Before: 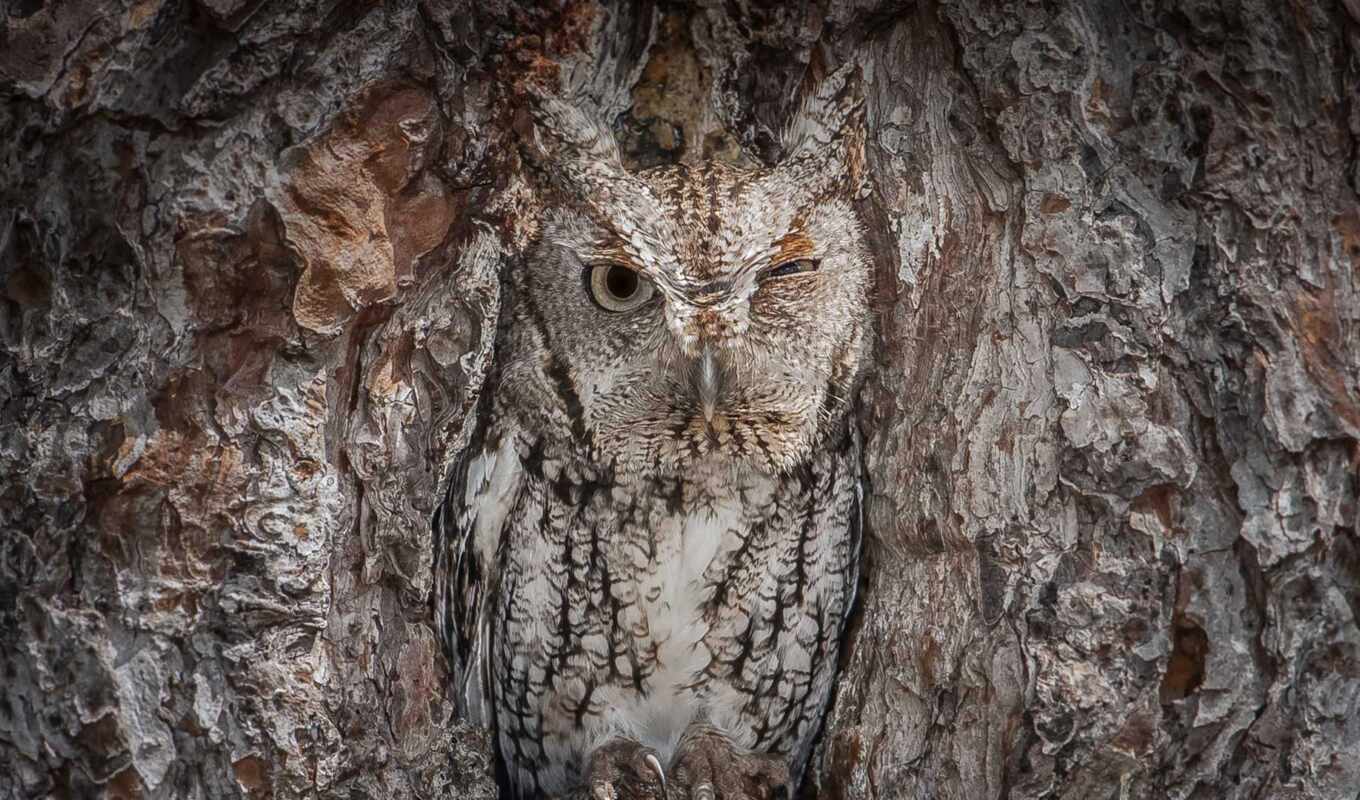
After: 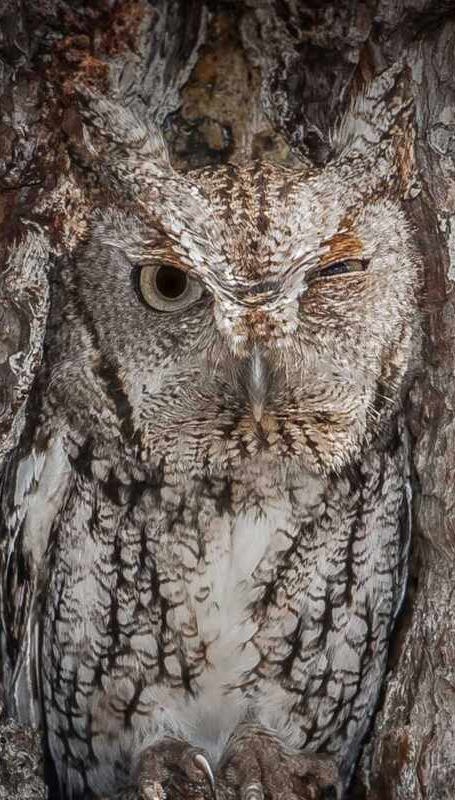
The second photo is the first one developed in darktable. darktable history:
crop: left 33.173%, right 33.321%
